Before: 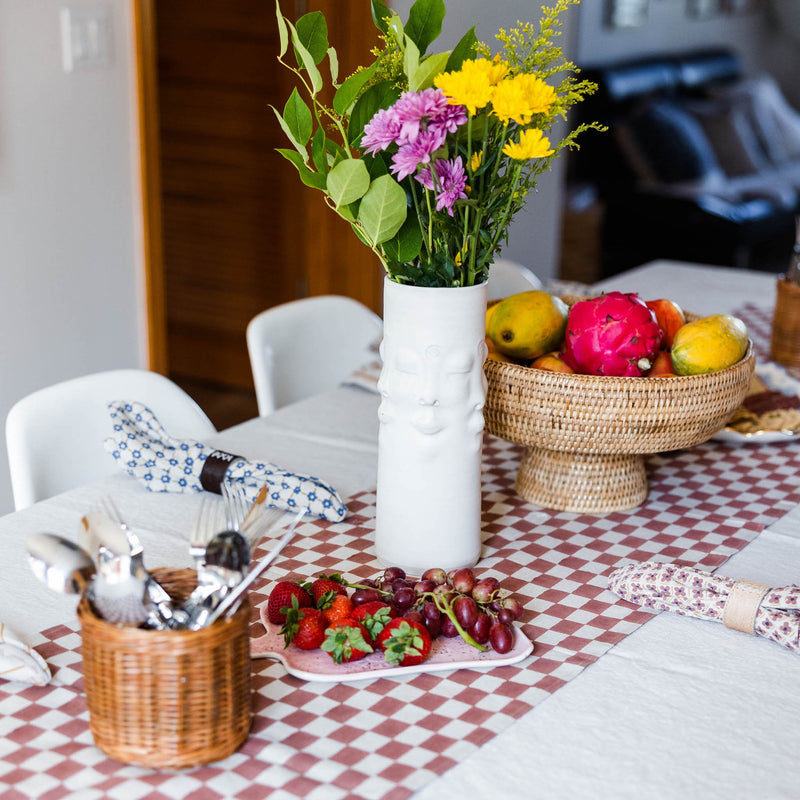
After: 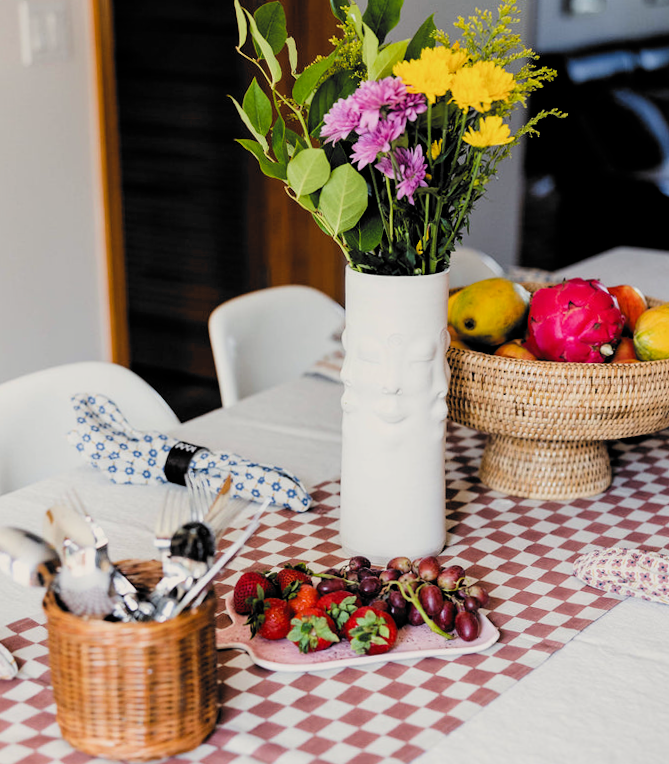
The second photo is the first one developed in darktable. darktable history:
filmic rgb: black relative exposure -5.1 EV, white relative exposure 3.54 EV, hardness 3.16, contrast 1.185, highlights saturation mix -49.23%, color science v6 (2022)
color calibration: x 0.335, y 0.348, temperature 5379.95 K
crop and rotate: angle 0.708°, left 4.171%, top 0.783%, right 11.08%, bottom 2.537%
